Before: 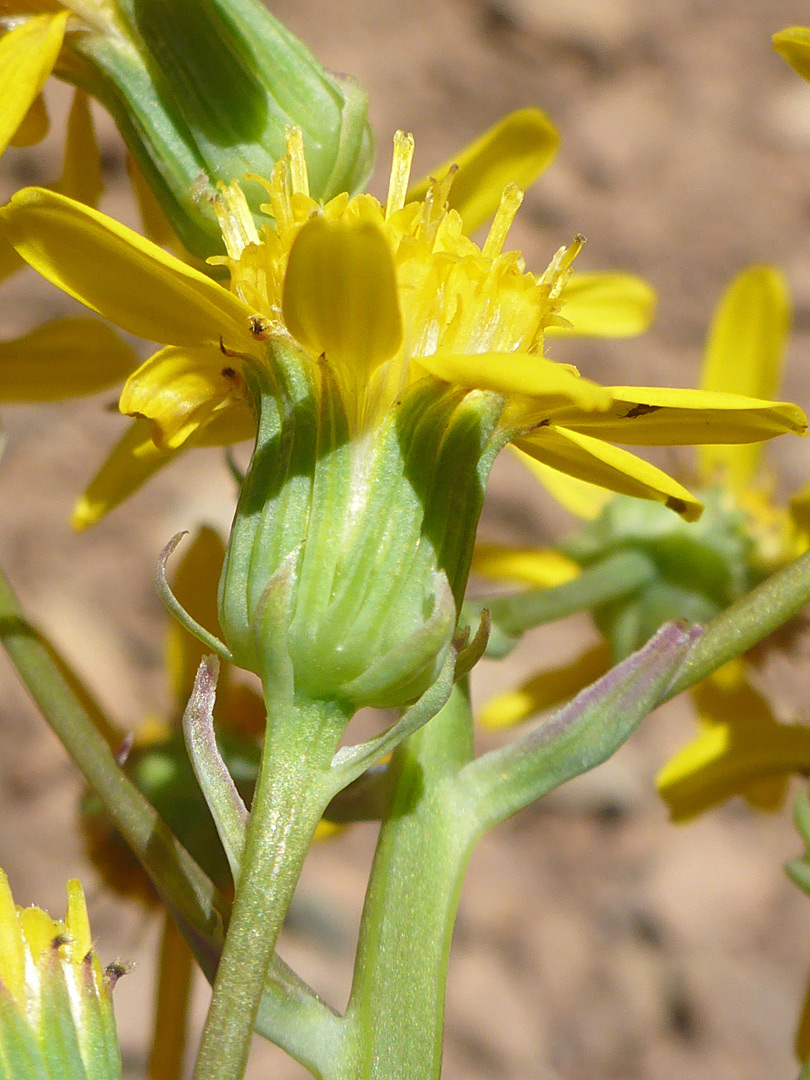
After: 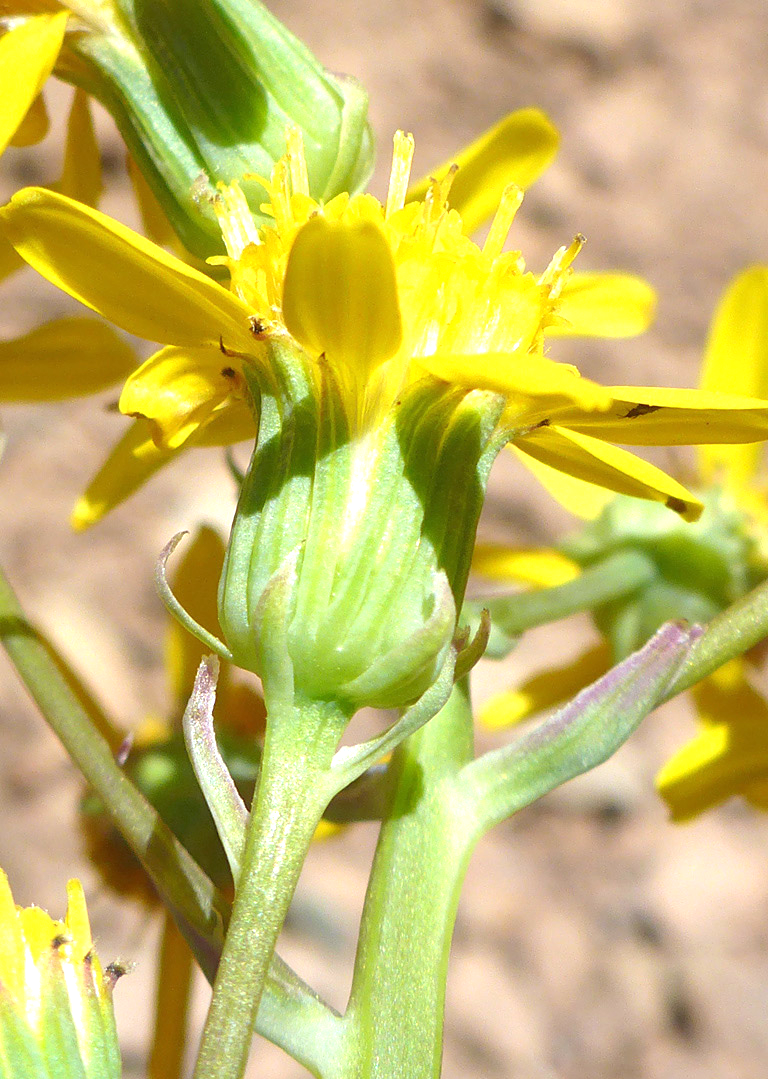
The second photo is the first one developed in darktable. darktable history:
exposure: exposure 0.74 EV, compensate highlight preservation false
crop and rotate: right 5.167%
white balance: red 0.974, blue 1.044
